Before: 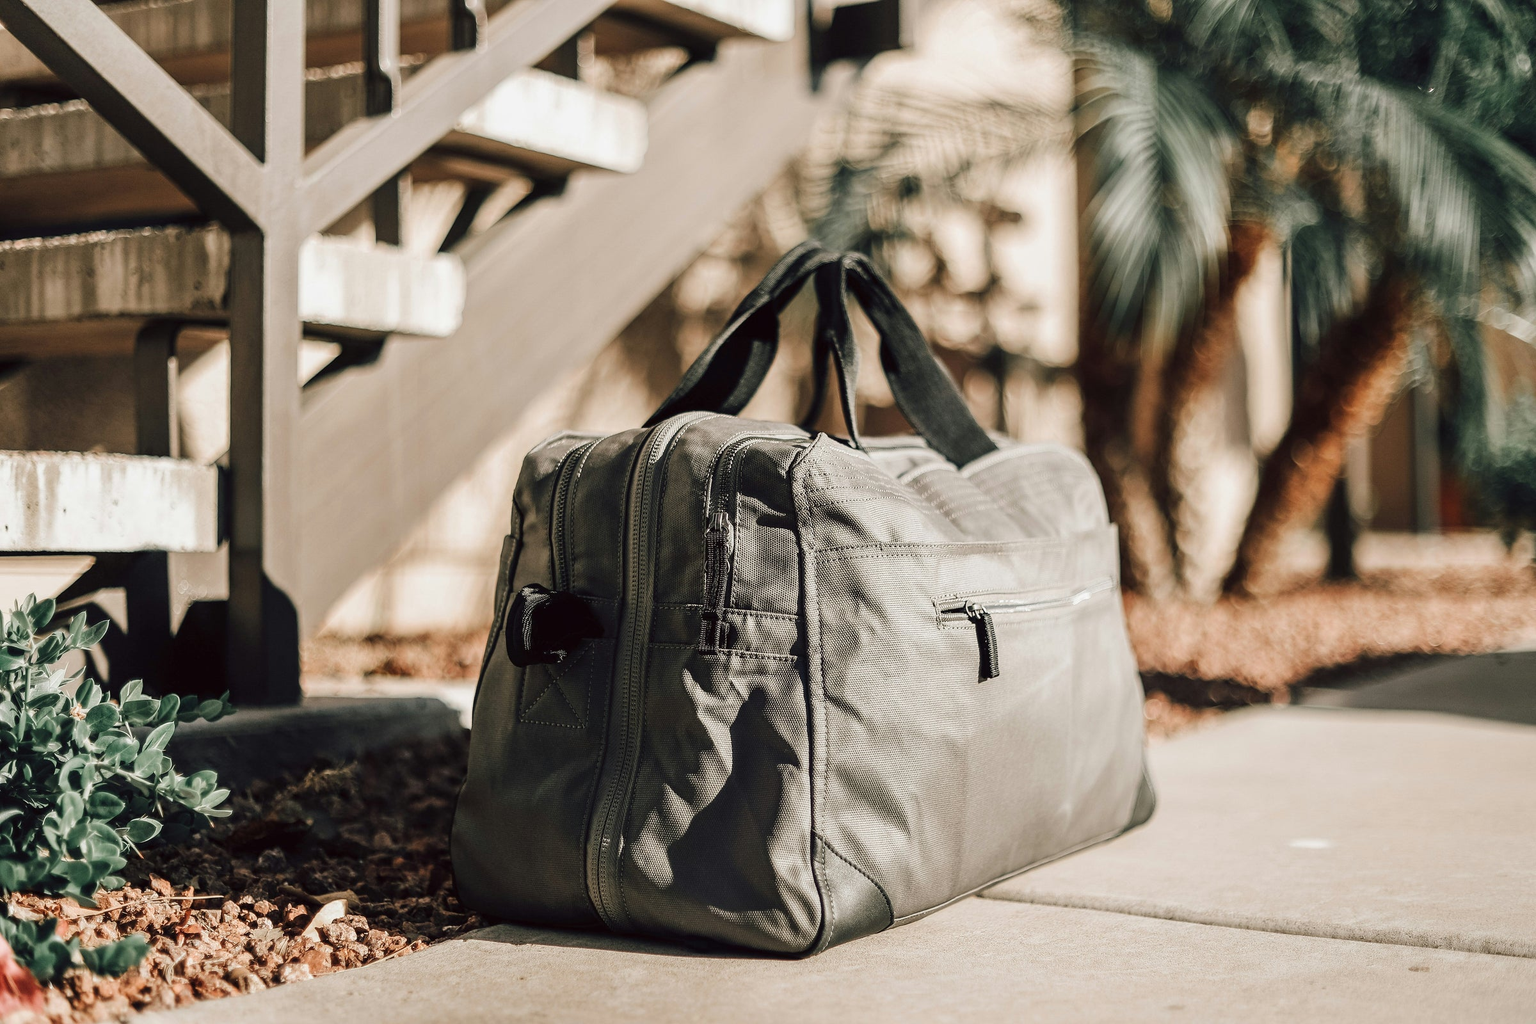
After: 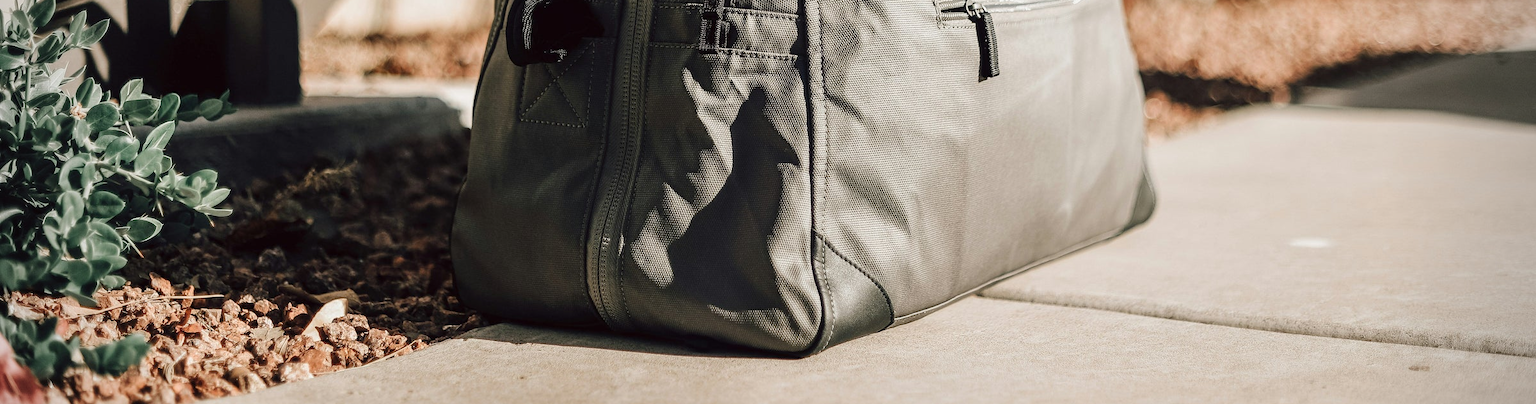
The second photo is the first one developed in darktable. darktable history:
crop and rotate: top 58.805%, bottom 1.652%
tone equalizer: on, module defaults
vignetting: on, module defaults
